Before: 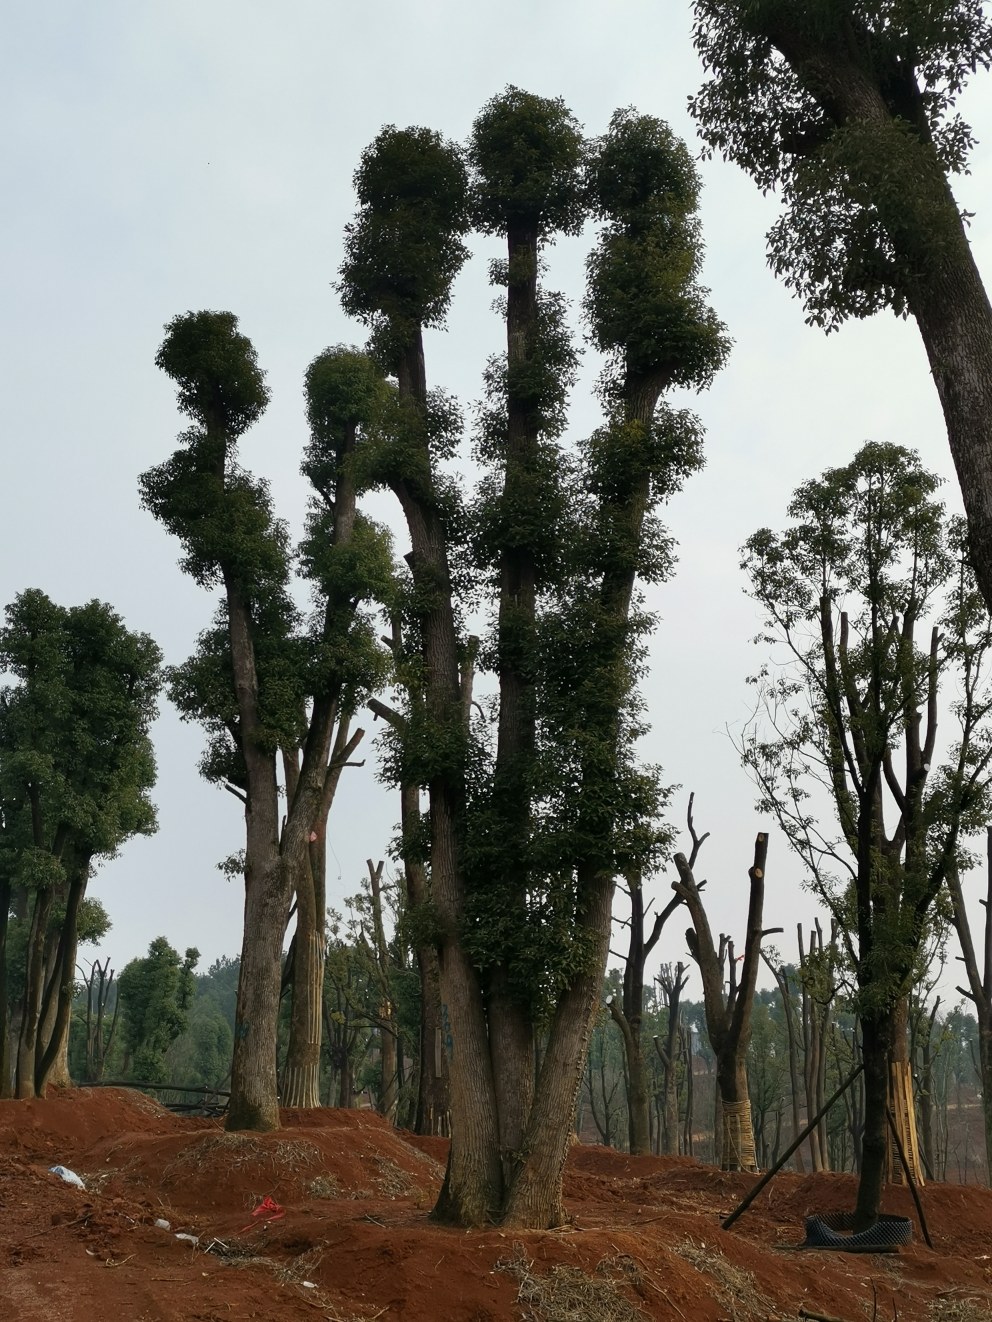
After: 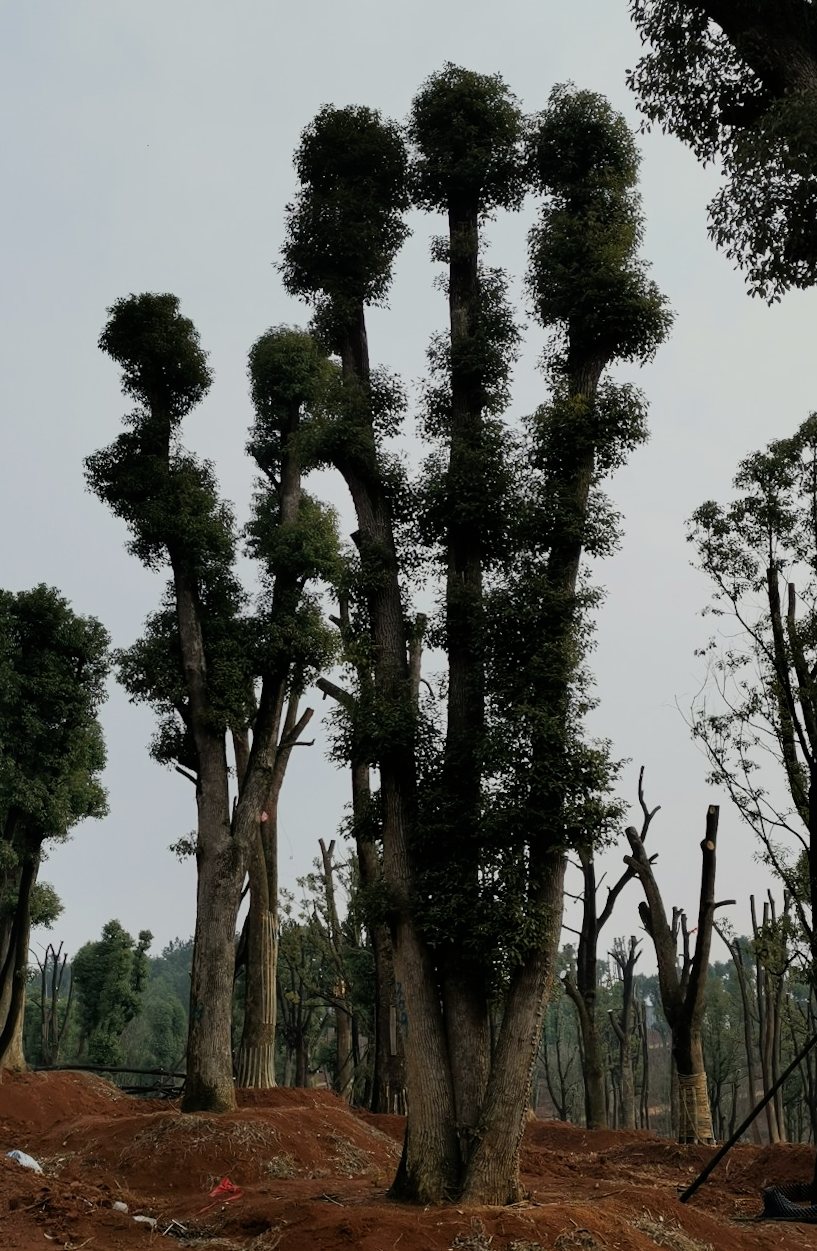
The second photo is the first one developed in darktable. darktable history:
exposure: exposure -0.021 EV, compensate highlight preservation false
filmic rgb: black relative exposure -7.65 EV, white relative exposure 4.56 EV, hardness 3.61, contrast 1.05
crop and rotate: angle 1°, left 4.281%, top 0.642%, right 11.383%, bottom 2.486%
